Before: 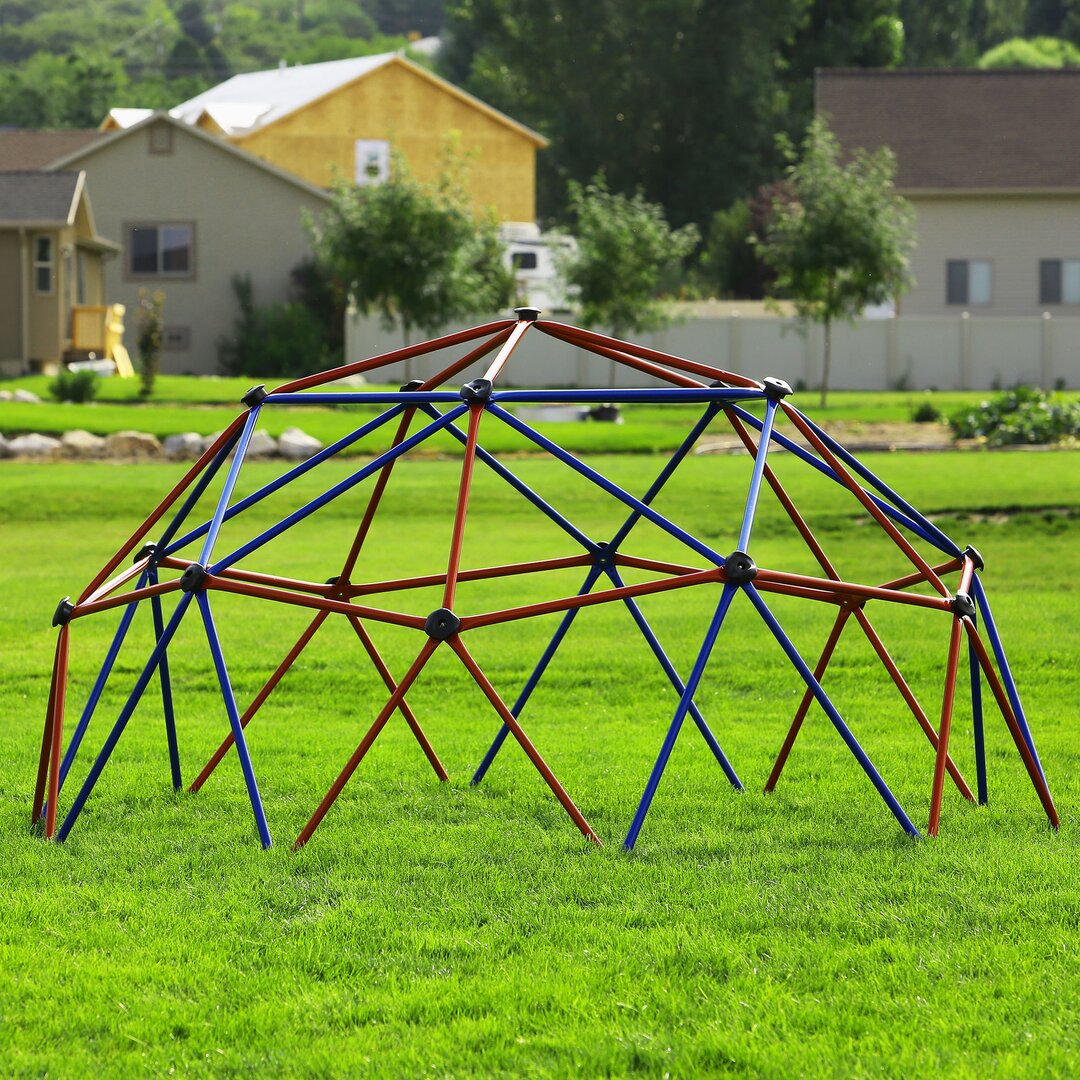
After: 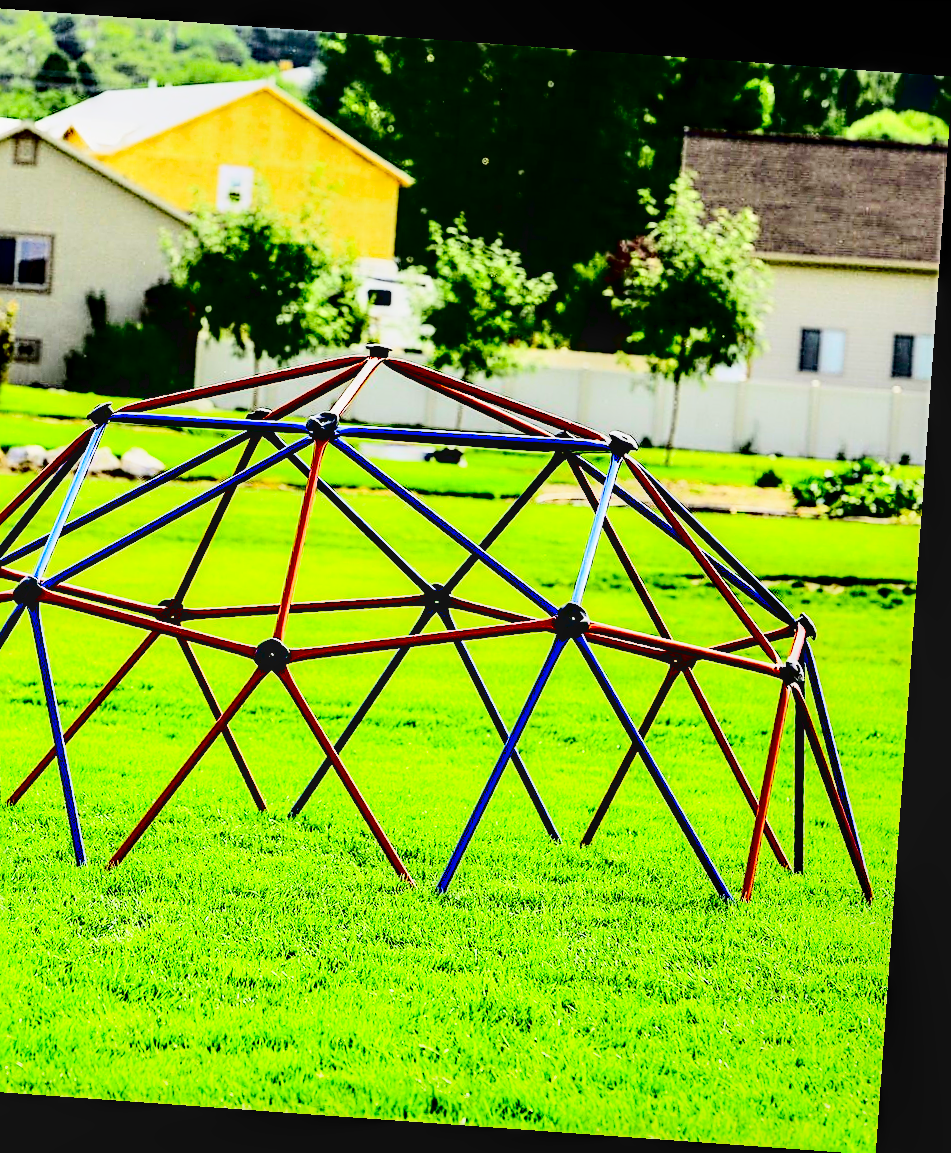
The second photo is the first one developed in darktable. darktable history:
sharpen: radius 2.531, amount 0.628
rgb levels: levels [[0.013, 0.434, 0.89], [0, 0.5, 1], [0, 0.5, 1]]
contrast brightness saturation: contrast 0.77, brightness -1, saturation 1
crop: left 17.582%, bottom 0.031%
rotate and perspective: rotation 4.1°, automatic cropping off
base curve: curves: ch0 [(0, 0.007) (0.028, 0.063) (0.121, 0.311) (0.46, 0.743) (0.859, 0.957) (1, 1)], preserve colors none
local contrast: highlights 40%, shadows 60%, detail 136%, midtone range 0.514
